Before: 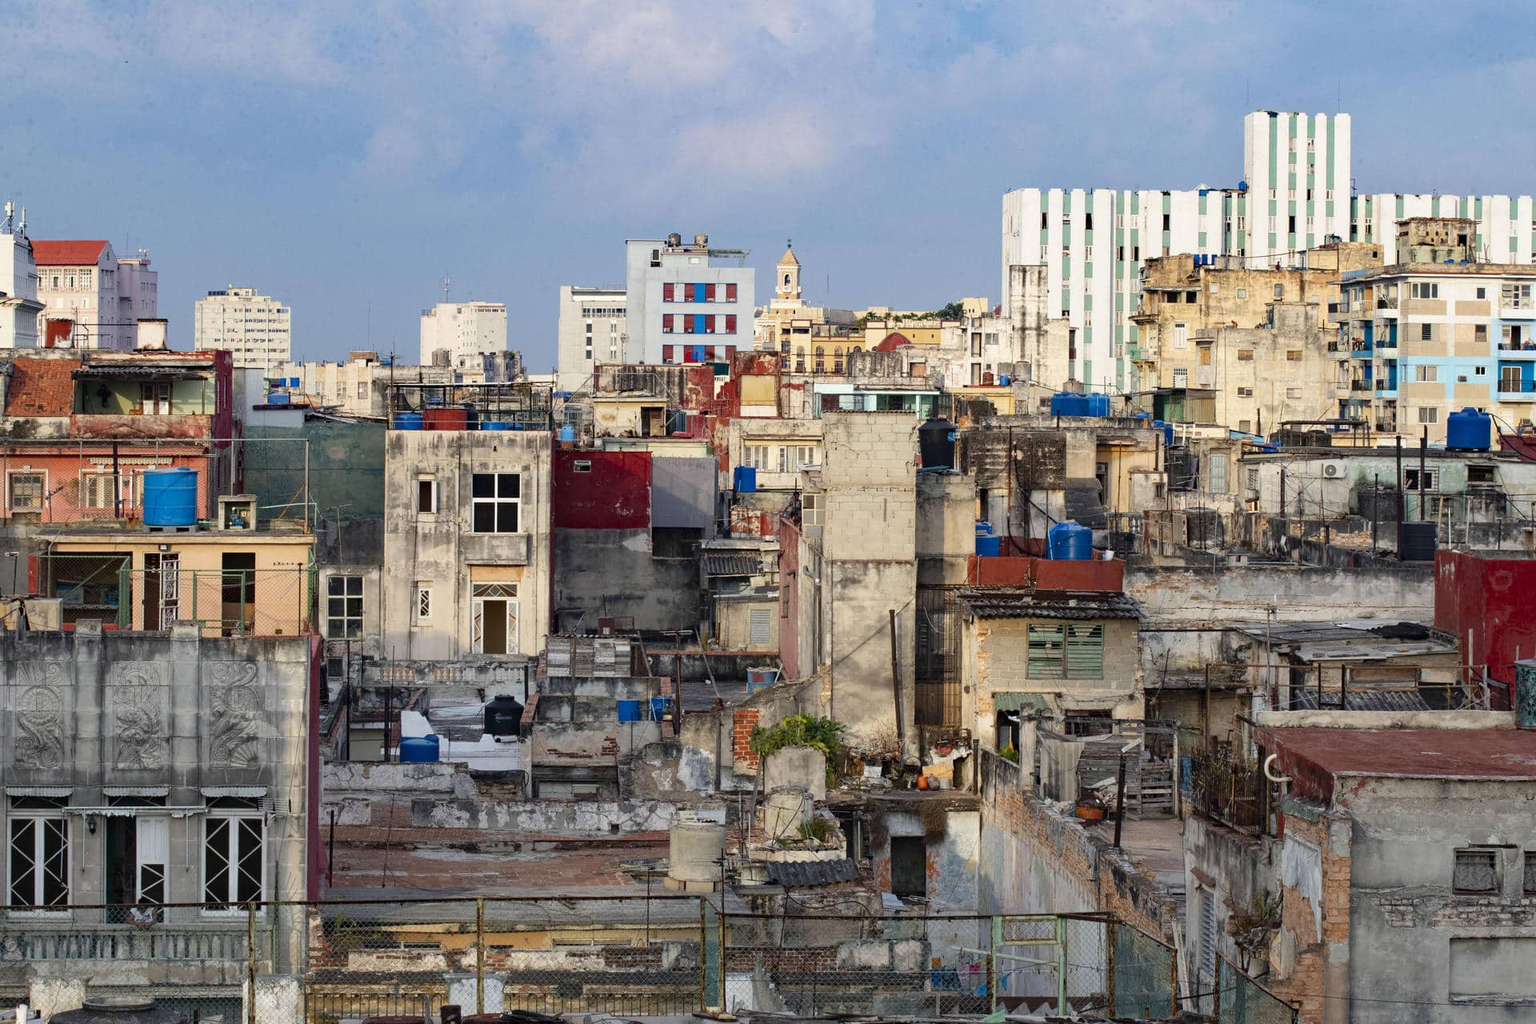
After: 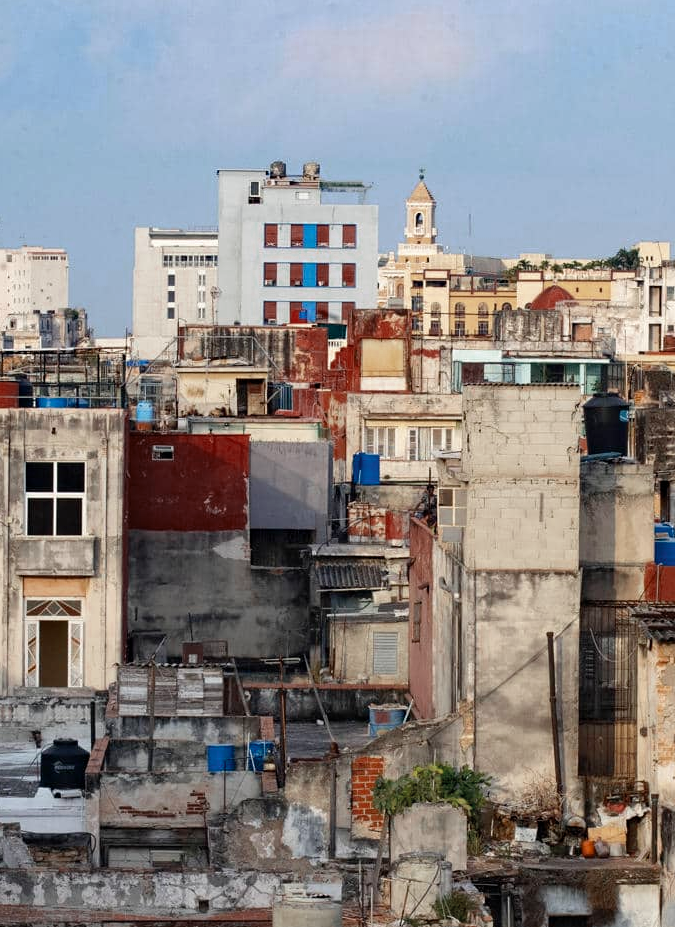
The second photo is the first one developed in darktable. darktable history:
crop and rotate: left 29.476%, top 10.214%, right 35.32%, bottom 17.333%
color zones: curves: ch0 [(0, 0.5) (0.125, 0.4) (0.25, 0.5) (0.375, 0.4) (0.5, 0.4) (0.625, 0.6) (0.75, 0.6) (0.875, 0.5)]; ch1 [(0, 0.35) (0.125, 0.45) (0.25, 0.35) (0.375, 0.35) (0.5, 0.35) (0.625, 0.35) (0.75, 0.45) (0.875, 0.35)]; ch2 [(0, 0.6) (0.125, 0.5) (0.25, 0.5) (0.375, 0.6) (0.5, 0.6) (0.625, 0.5) (0.75, 0.5) (0.875, 0.5)]
